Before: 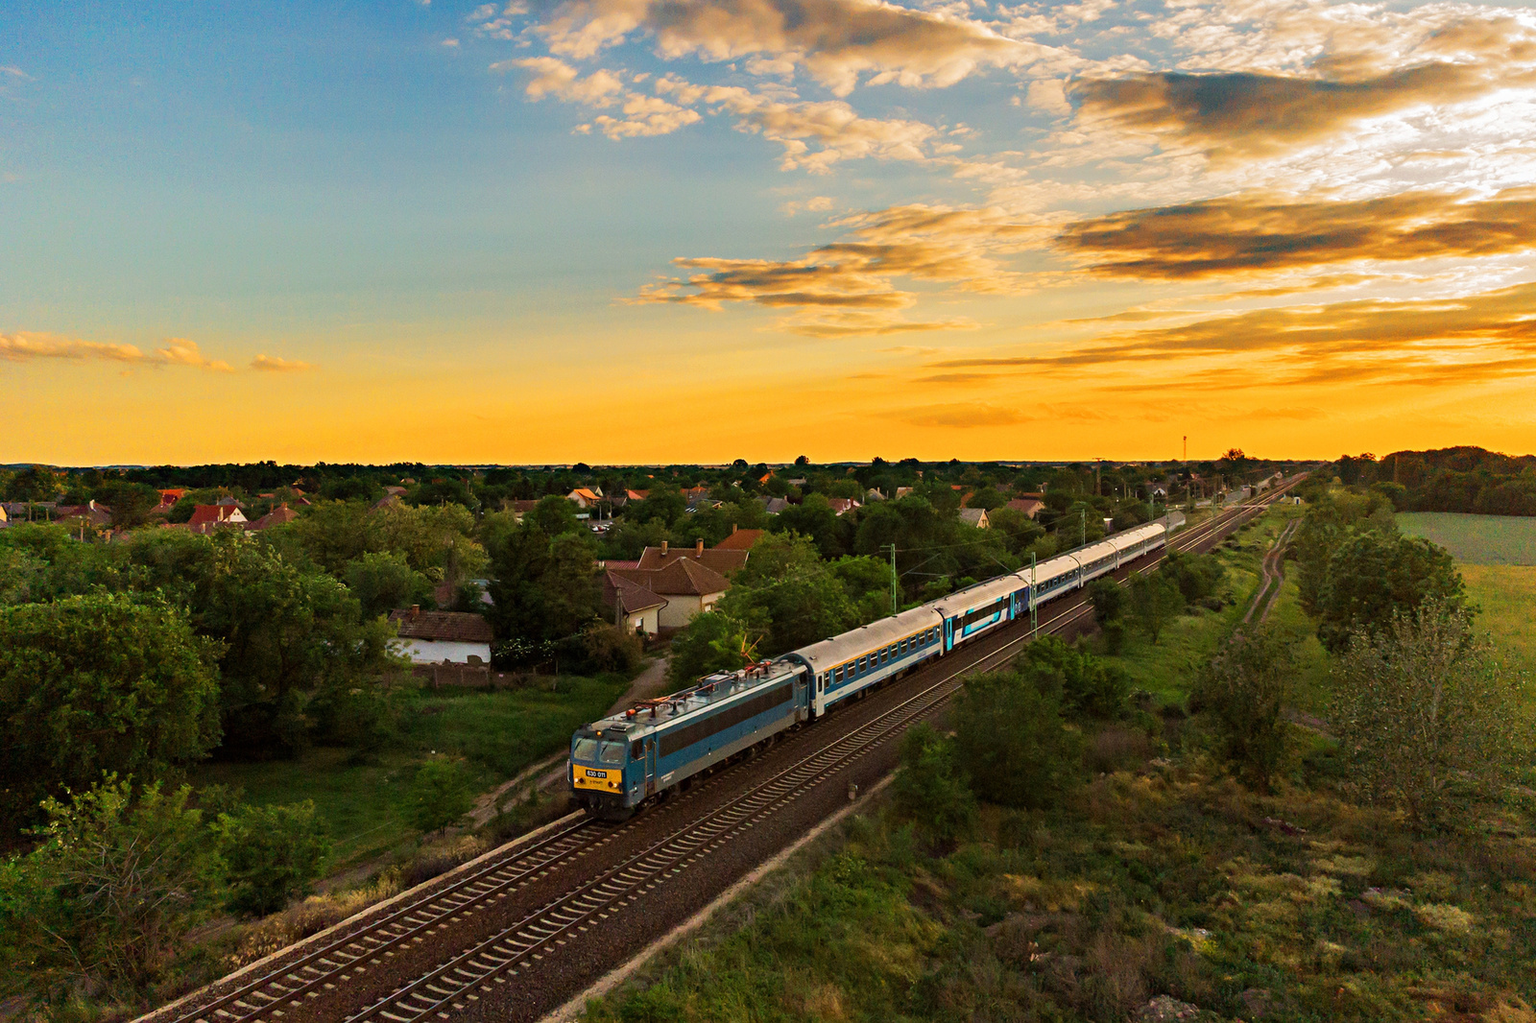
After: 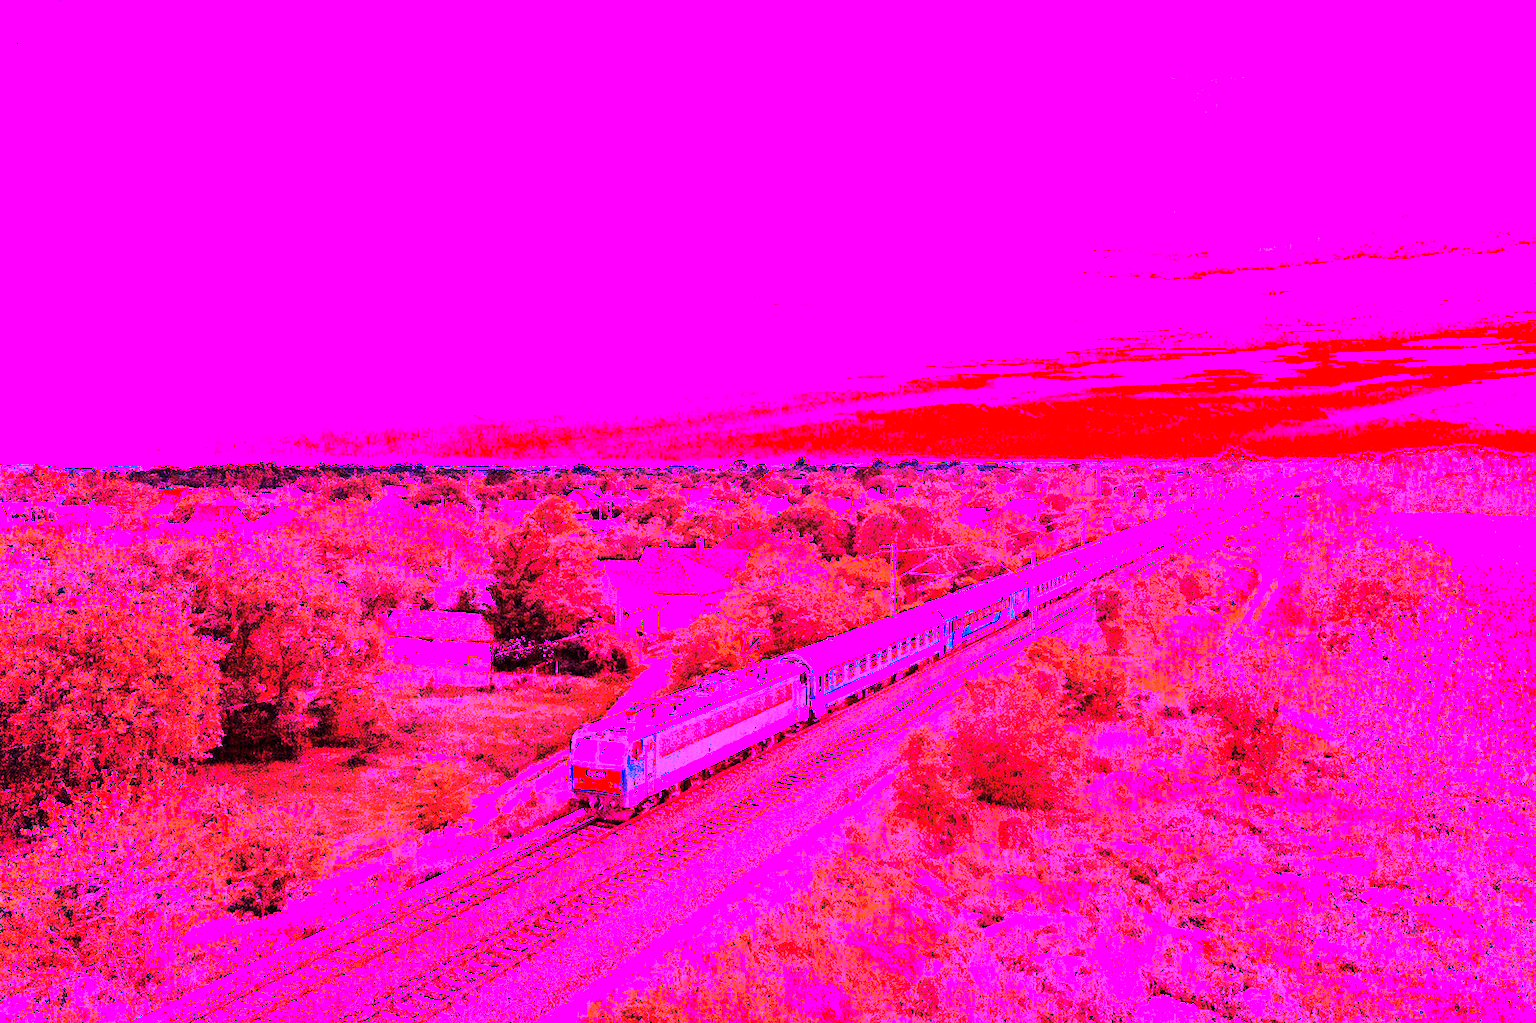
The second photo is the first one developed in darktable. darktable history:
white balance: red 8, blue 8
shadows and highlights: shadows 25, highlights -25
tone equalizer: -8 EV -1.08 EV, -7 EV -1.01 EV, -6 EV -0.867 EV, -5 EV -0.578 EV, -3 EV 0.578 EV, -2 EV 0.867 EV, -1 EV 1.01 EV, +0 EV 1.08 EV, edges refinement/feathering 500, mask exposure compensation -1.57 EV, preserve details no
